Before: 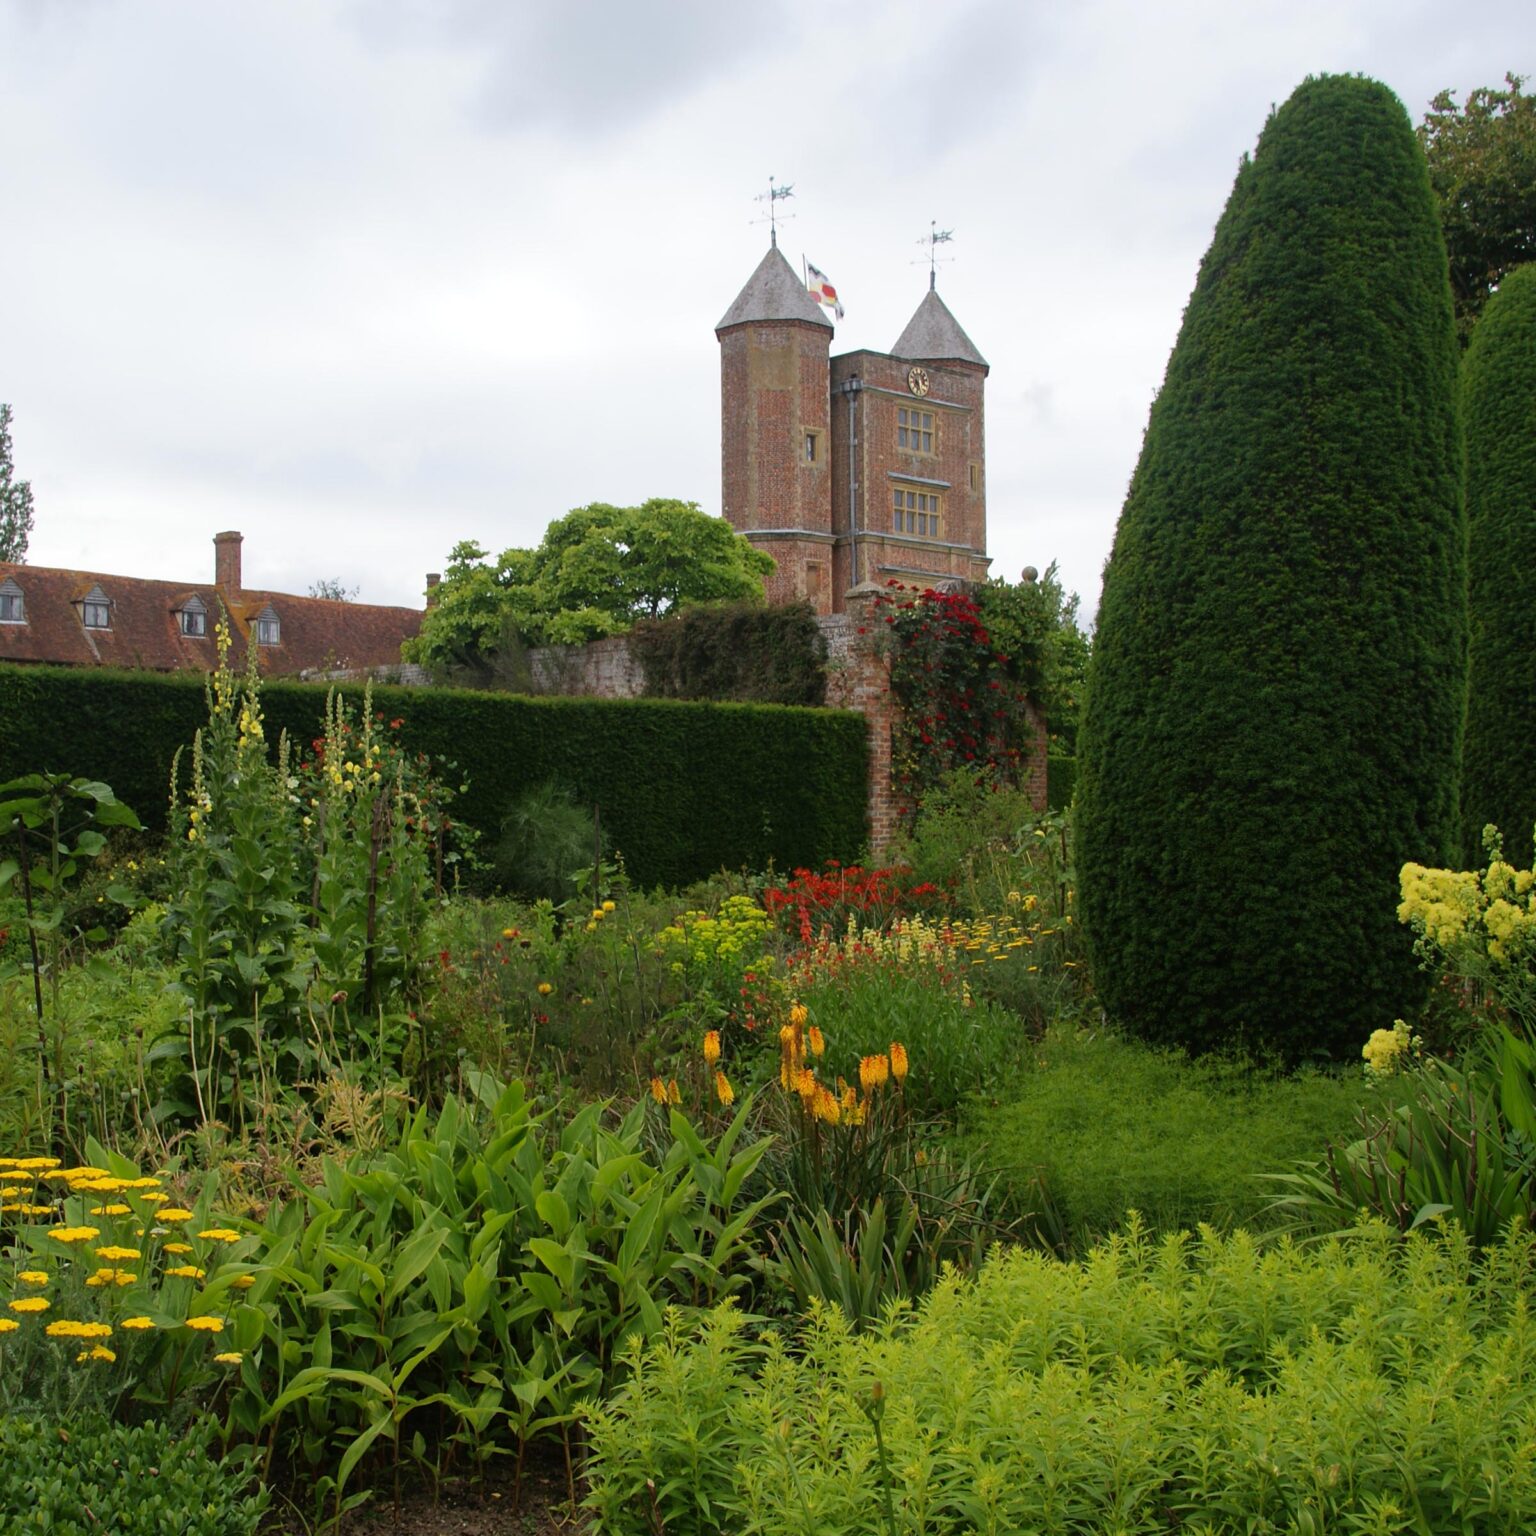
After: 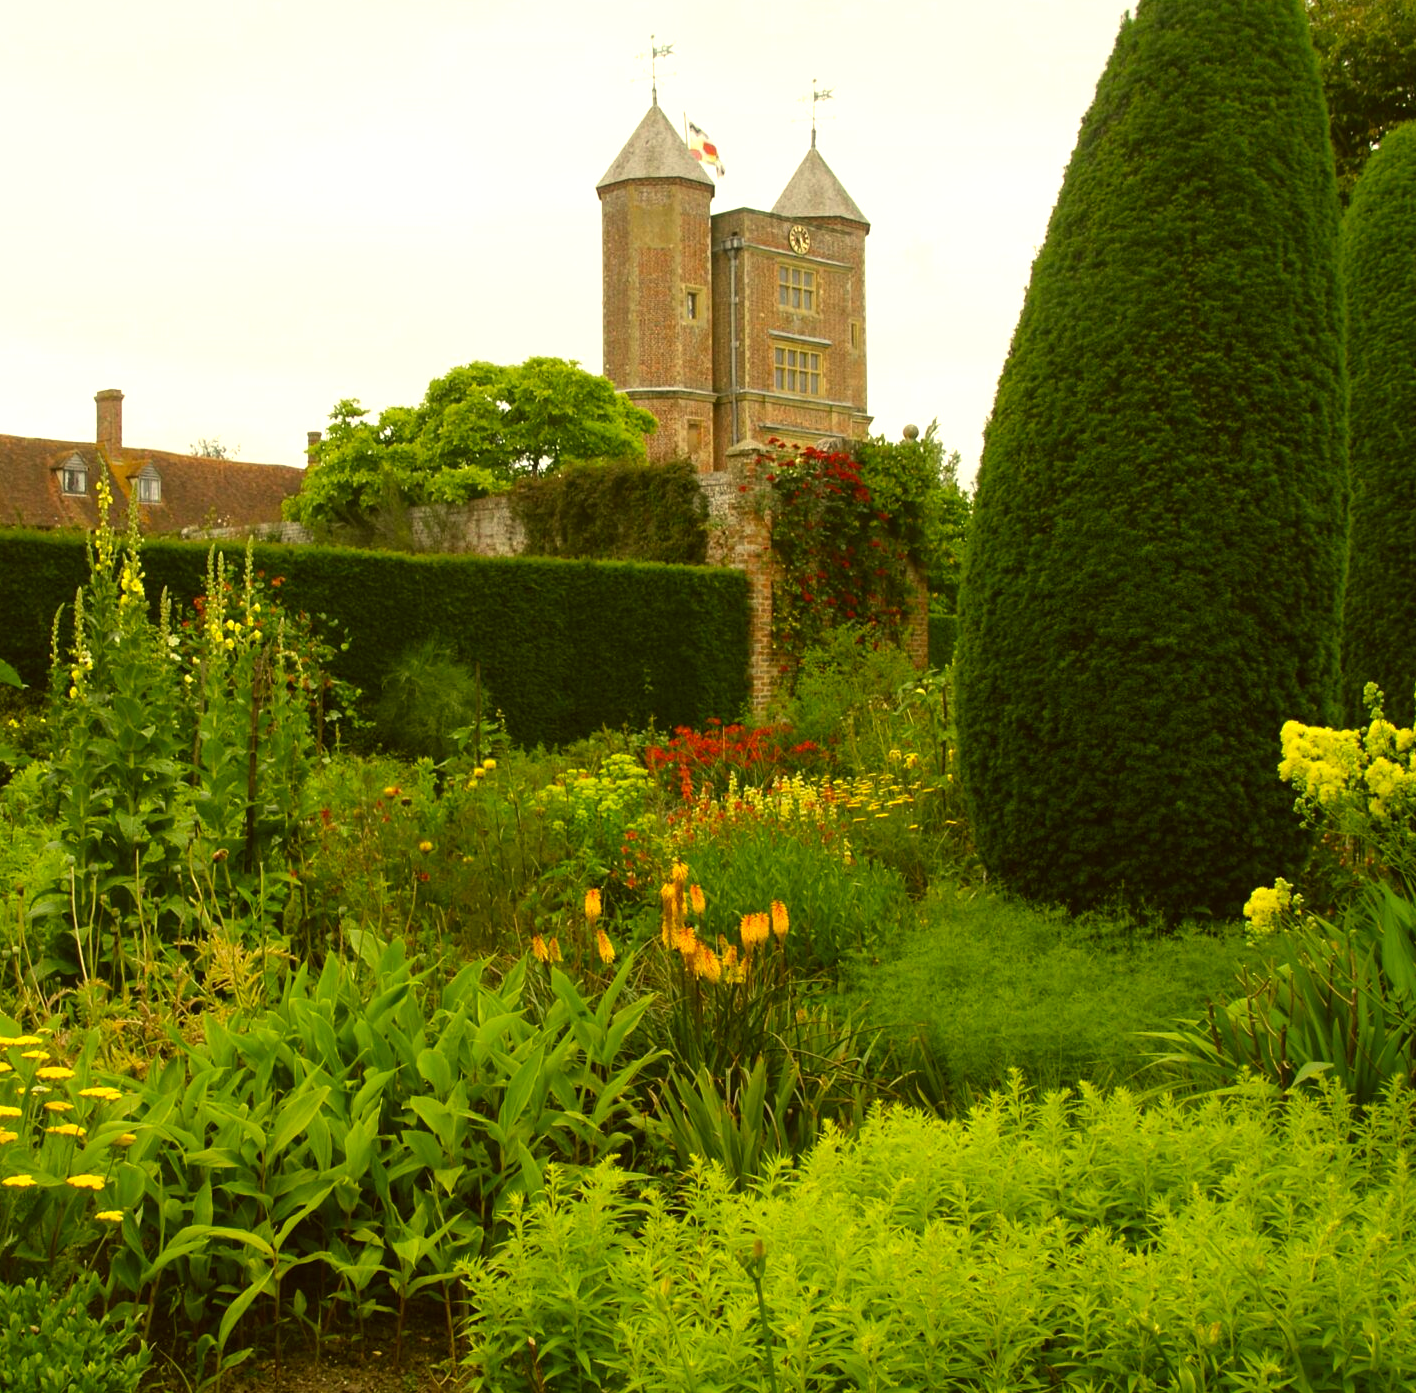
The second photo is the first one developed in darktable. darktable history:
exposure: black level correction 0, exposure 0.699 EV, compensate highlight preservation false
crop and rotate: left 7.78%, top 9.261%
color correction: highlights a* 0.105, highlights b* 29.47, shadows a* -0.284, shadows b* 21.71
